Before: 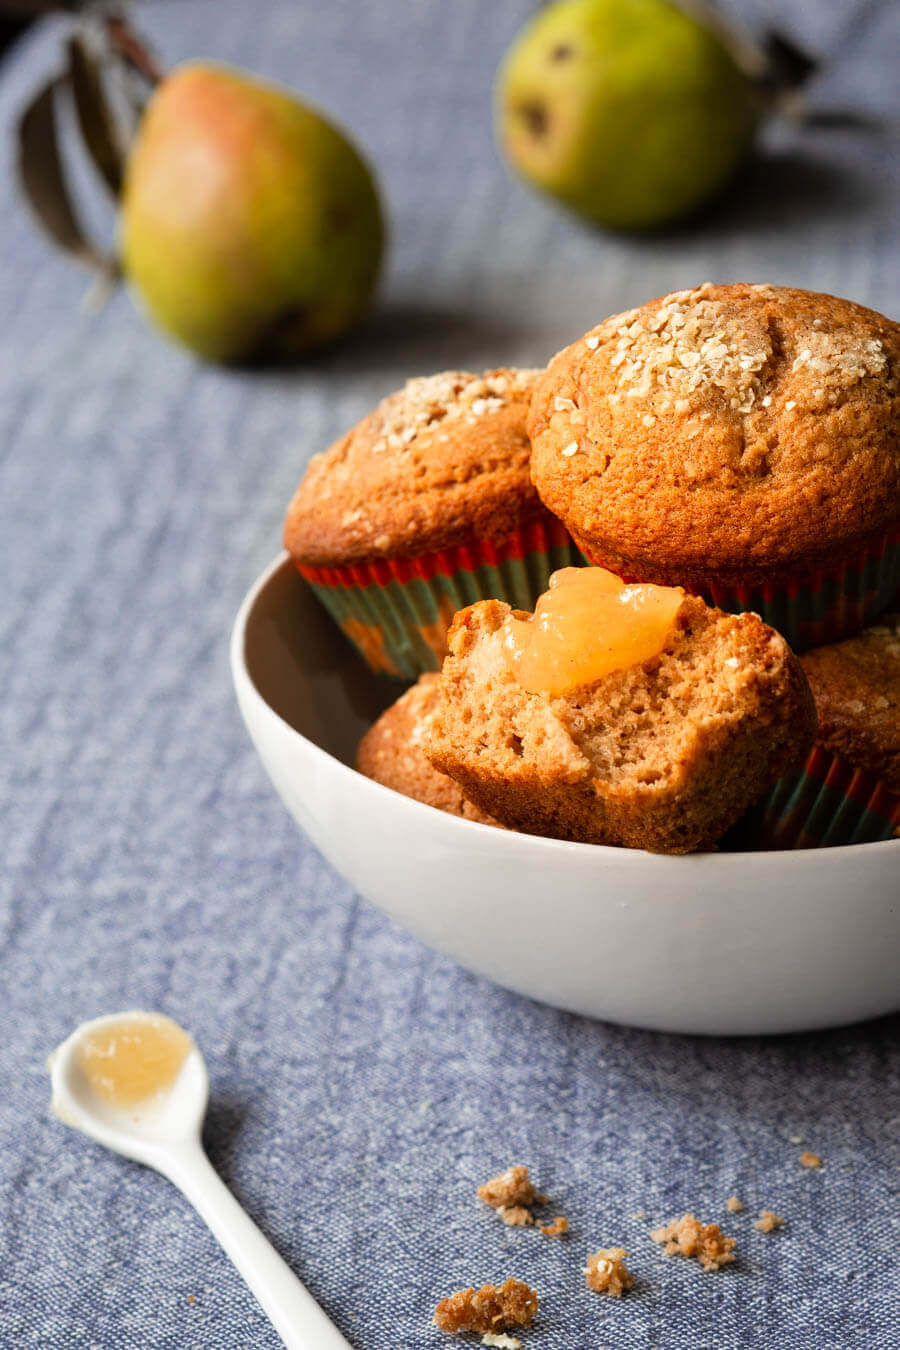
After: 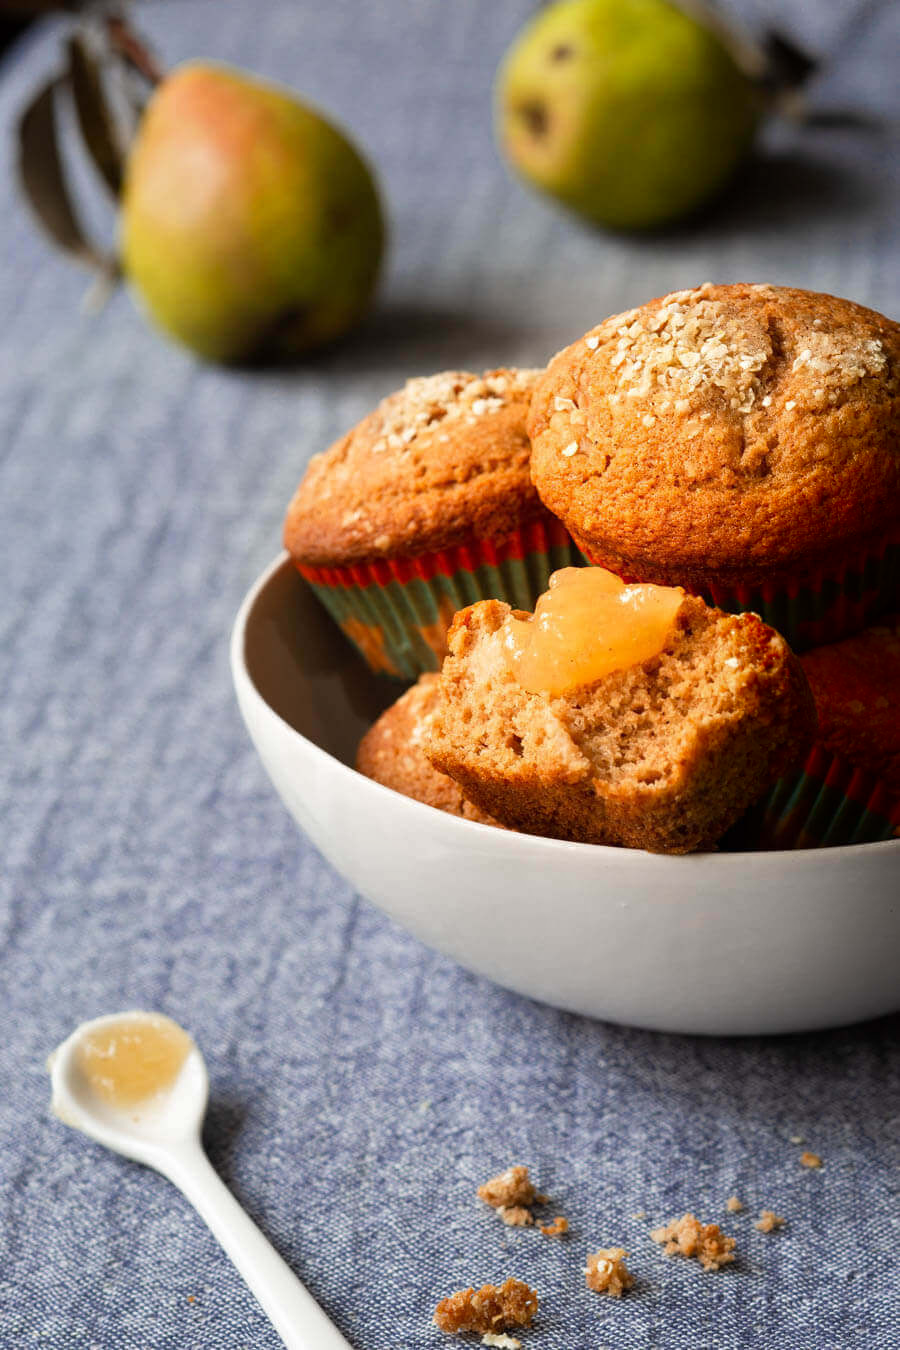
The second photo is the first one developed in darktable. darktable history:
shadows and highlights: shadows -87.99, highlights -36.89, soften with gaussian
